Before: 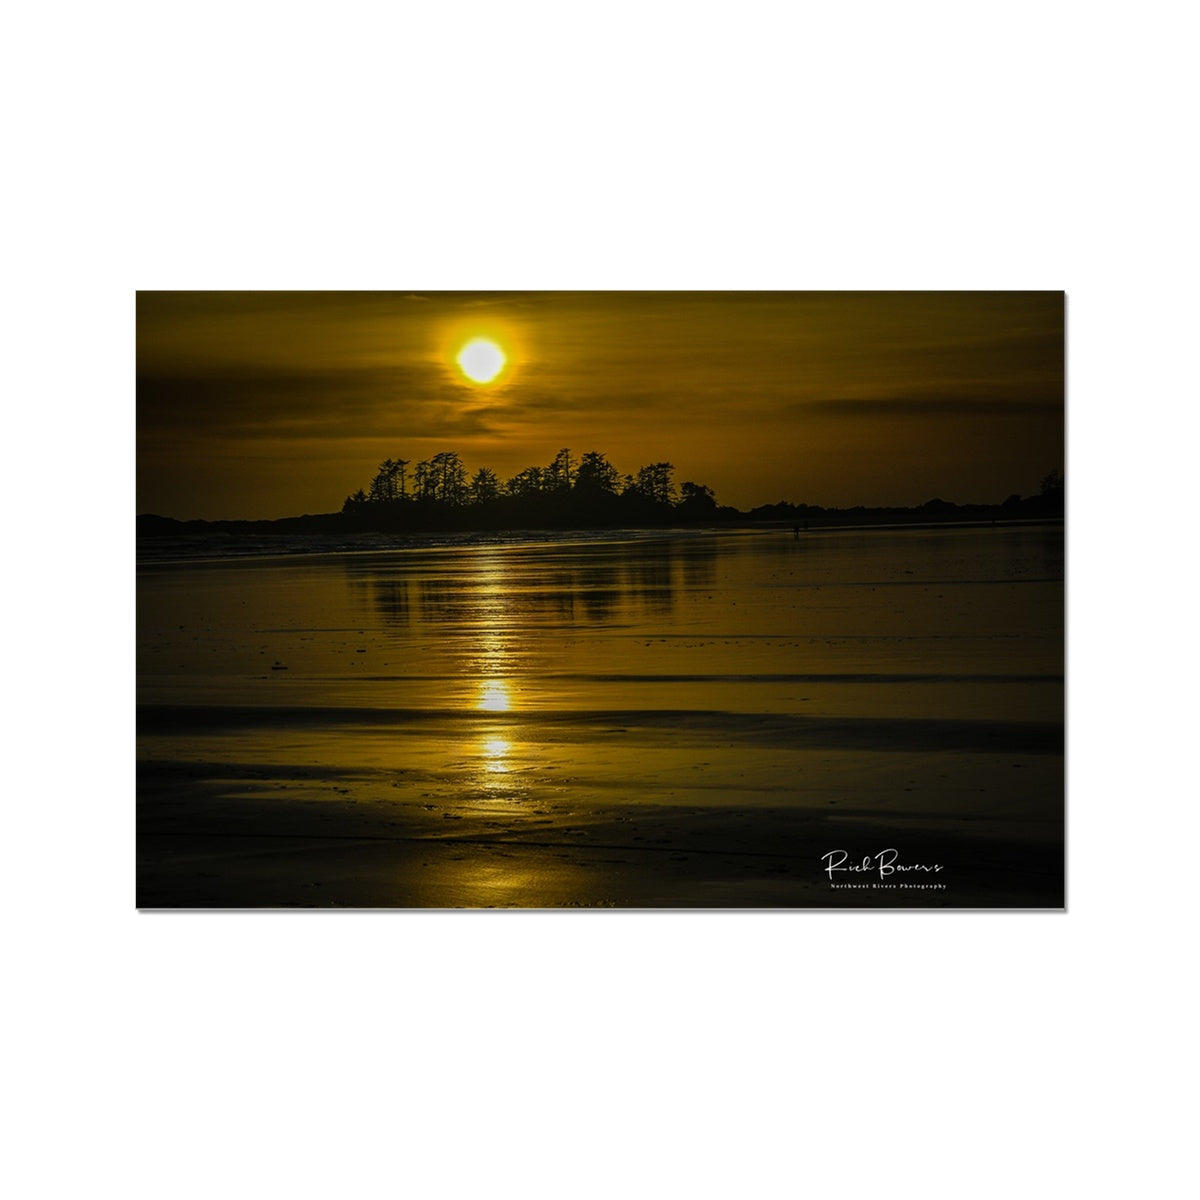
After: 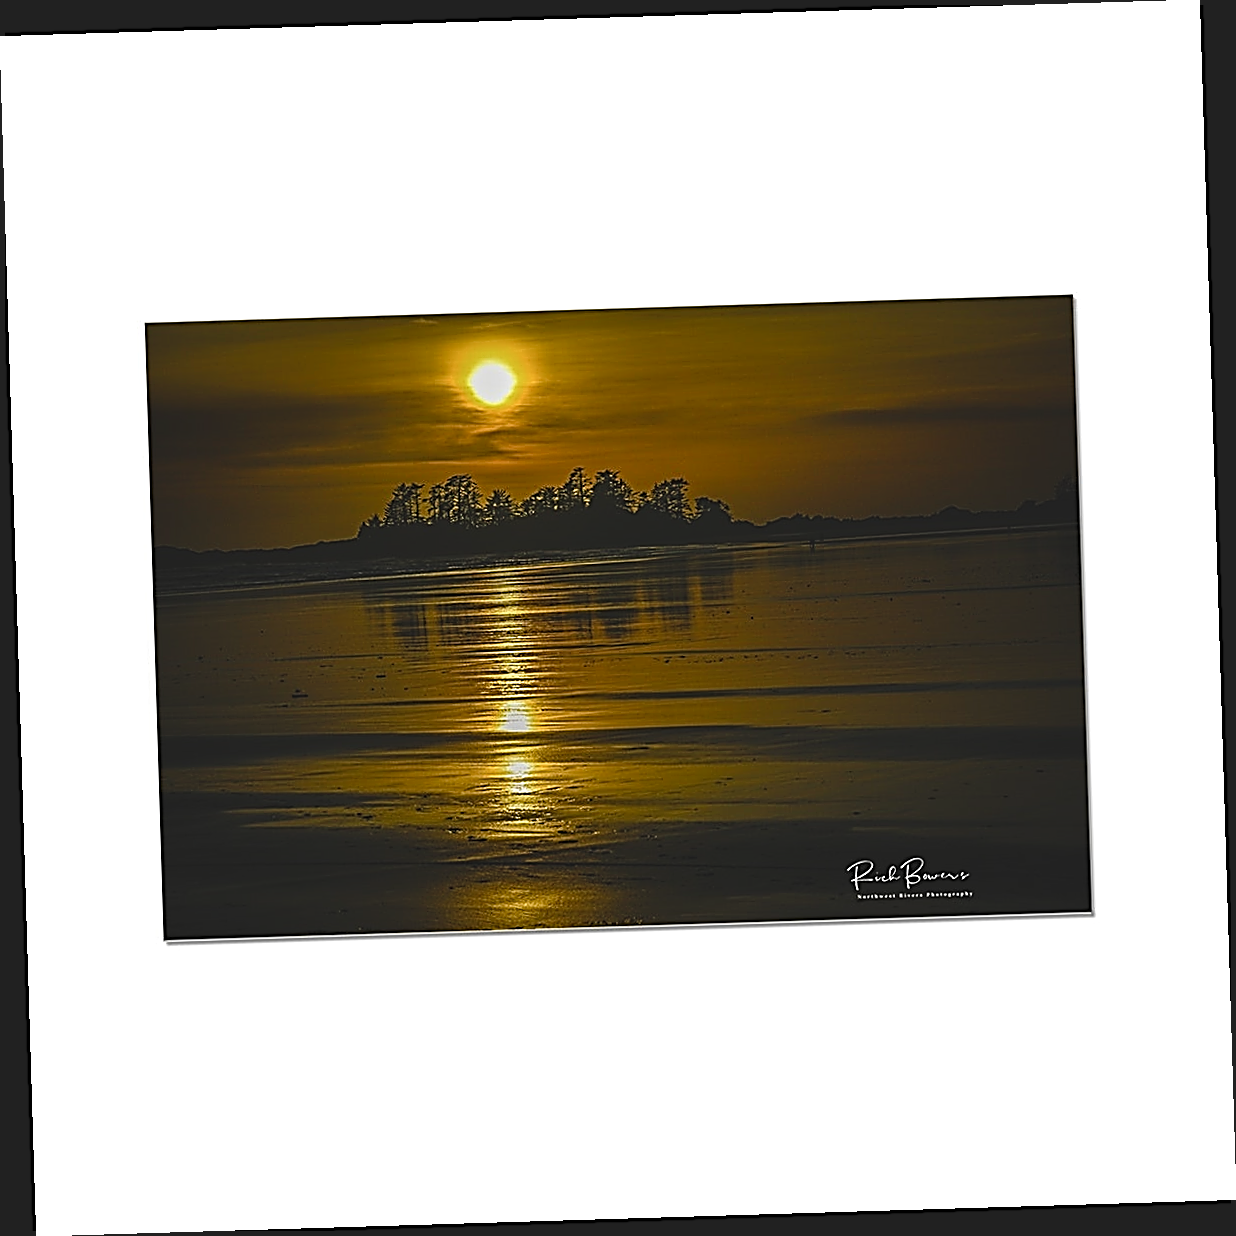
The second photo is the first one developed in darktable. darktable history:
color balance rgb: perceptual saturation grading › global saturation 20%, perceptual saturation grading › highlights -25%, perceptual saturation grading › shadows 25%
exposure: black level correction -0.015, compensate highlight preservation false
sharpen: amount 2
rotate and perspective: rotation -1.75°, automatic cropping off
